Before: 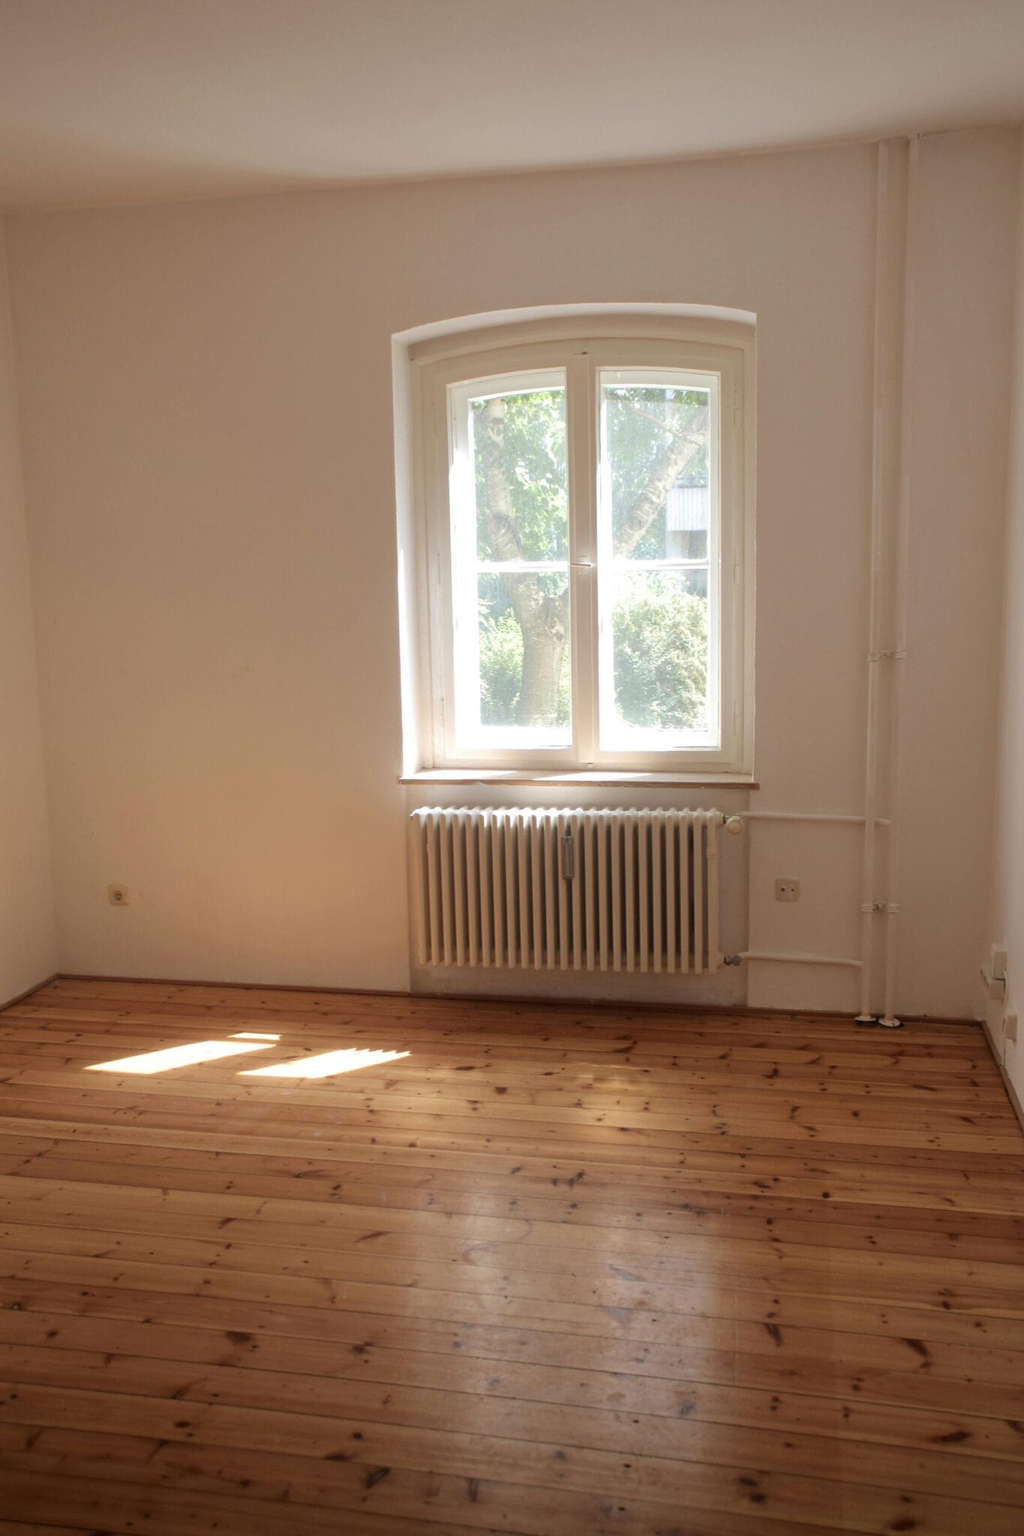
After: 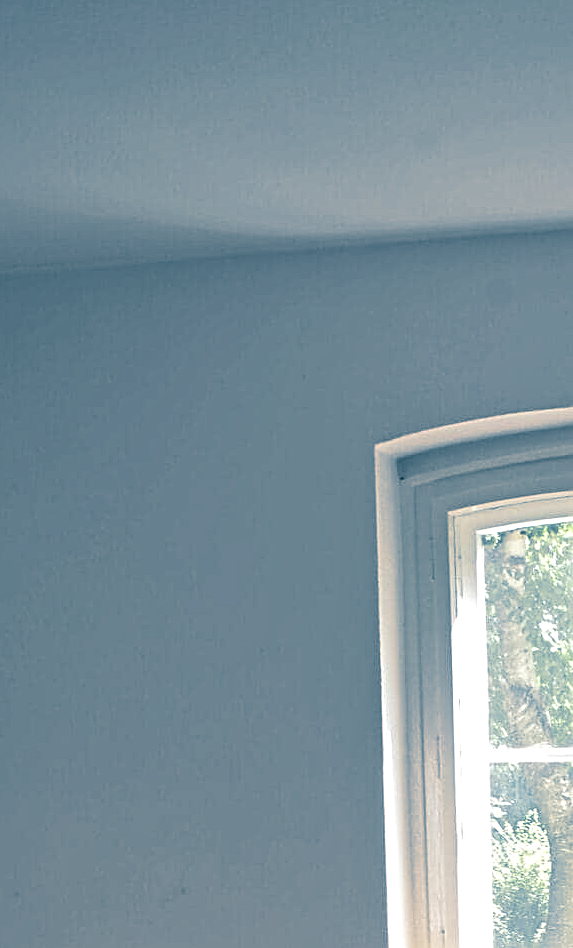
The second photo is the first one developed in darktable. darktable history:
crop and rotate: left 10.817%, top 0.062%, right 47.194%, bottom 53.626%
split-toning: shadows › hue 212.4°, balance -70
sharpen: on, module defaults
contrast equalizer: octaves 7, y [[0.5, 0.542, 0.583, 0.625, 0.667, 0.708], [0.5 ×6], [0.5 ×6], [0 ×6], [0 ×6]]
